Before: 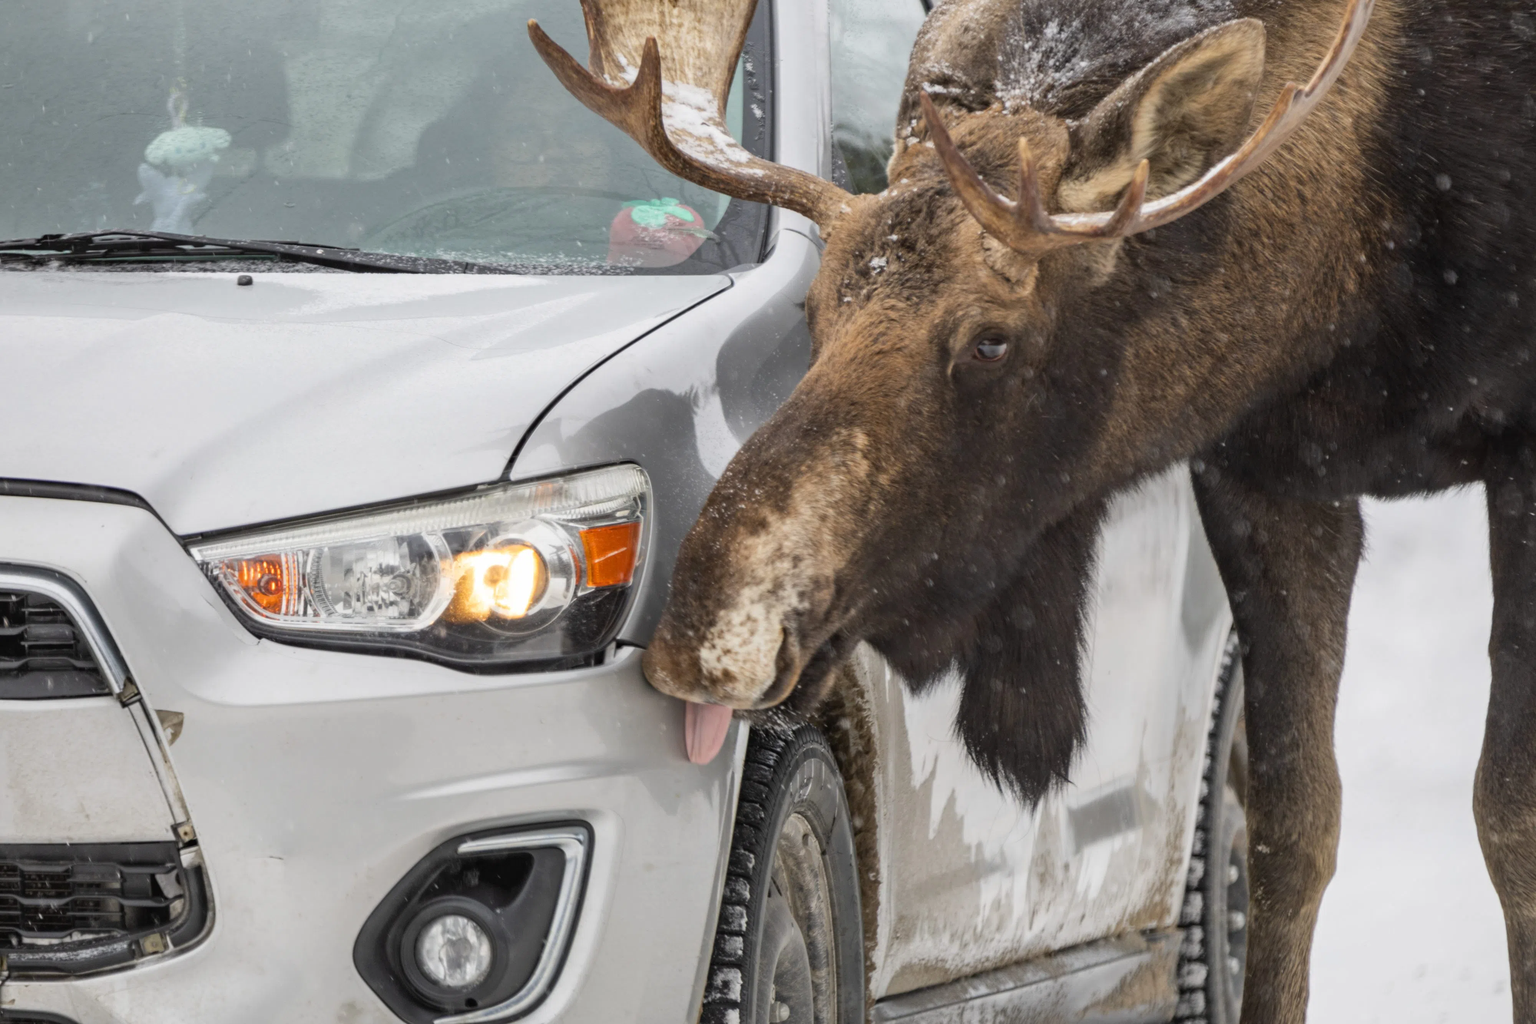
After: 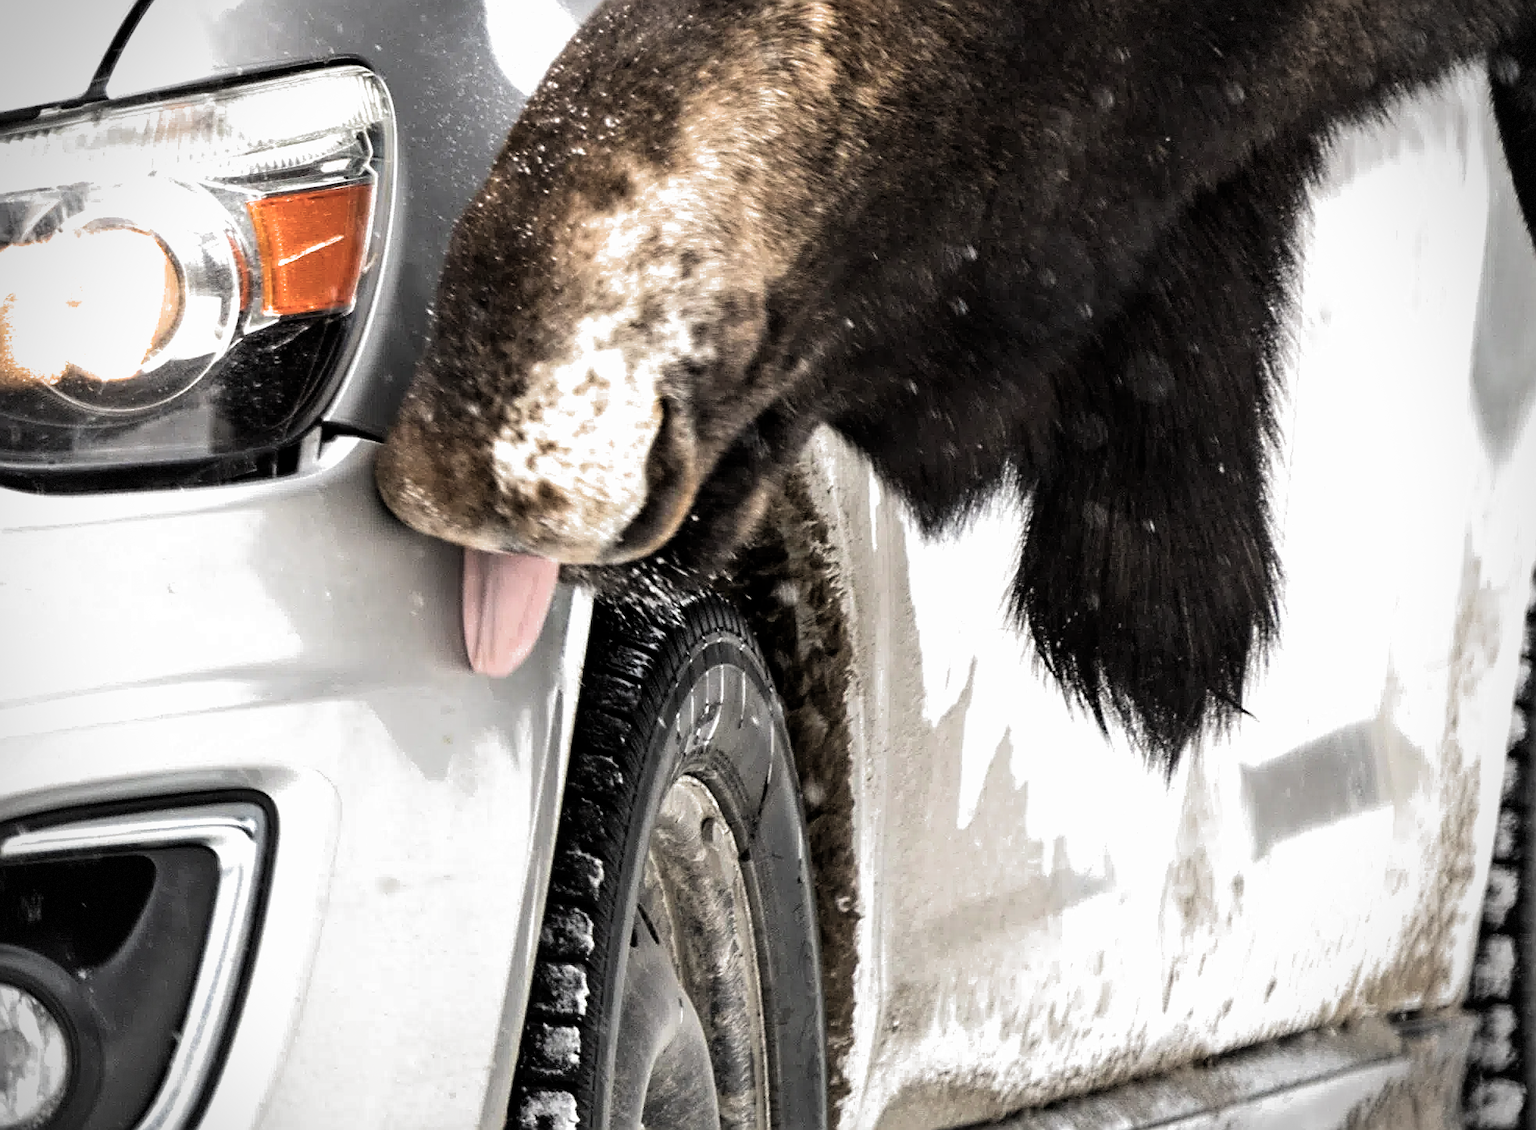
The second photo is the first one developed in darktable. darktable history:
crop: left 29.81%, top 42.21%, right 21.005%, bottom 3.468%
vignetting: dithering 8-bit output, unbound false
sharpen: amount 1.009
filmic rgb: black relative exposure -8.23 EV, white relative exposure 2.25 EV, hardness 7.06, latitude 86.37%, contrast 1.685, highlights saturation mix -3.68%, shadows ↔ highlights balance -2.95%, preserve chrominance RGB euclidean norm (legacy), color science v4 (2020)
